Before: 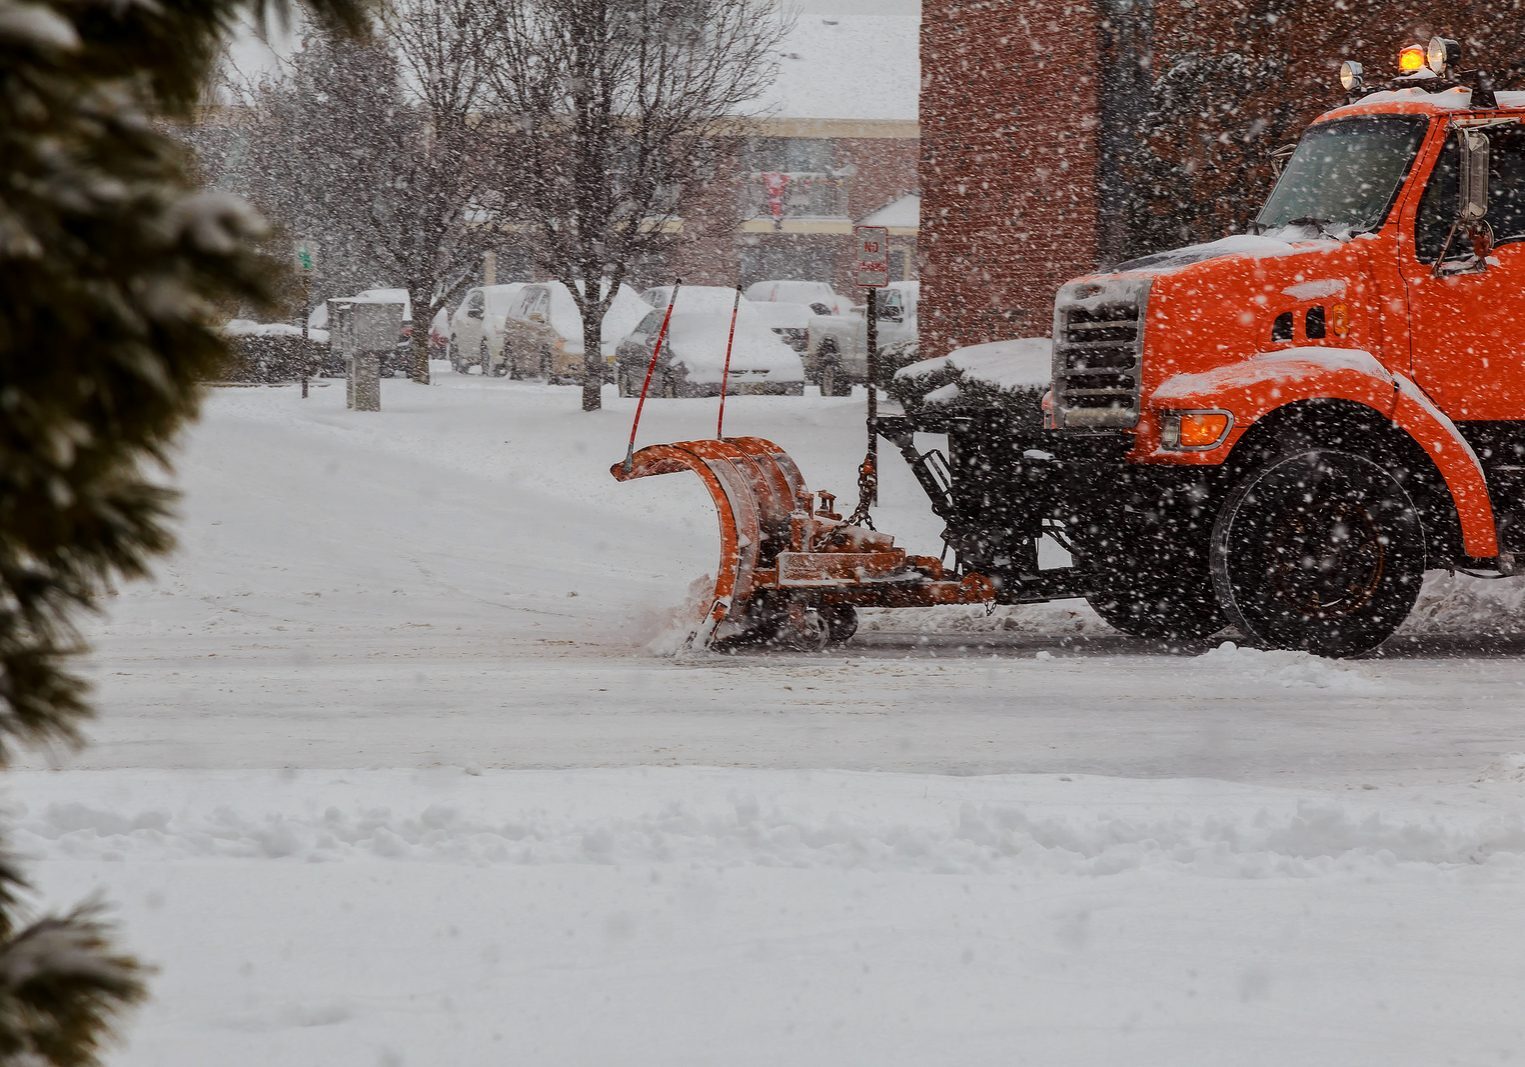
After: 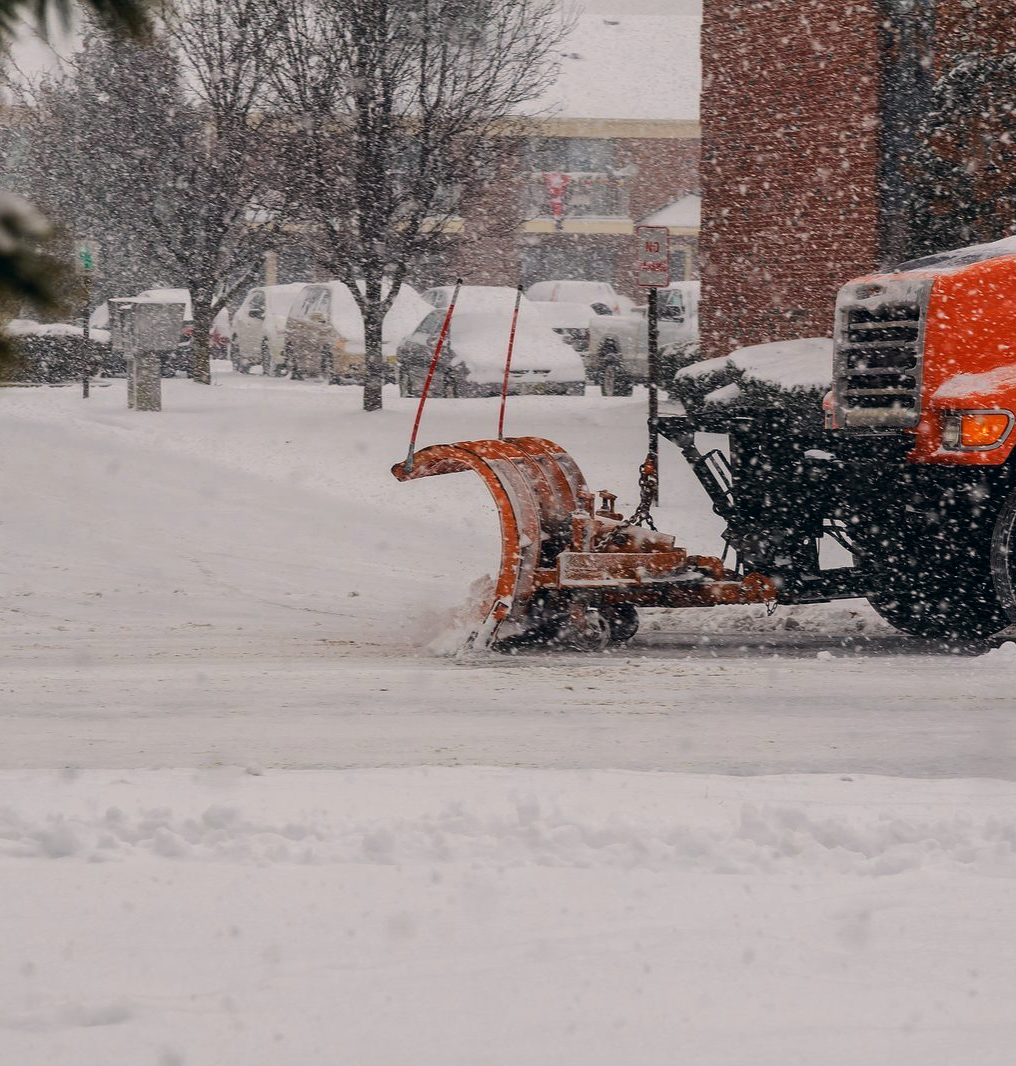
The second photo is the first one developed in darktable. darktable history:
color correction: highlights a* 5.38, highlights b* 5.3, shadows a* -4.26, shadows b* -5.11
white balance: emerald 1
crop and rotate: left 14.385%, right 18.948%
